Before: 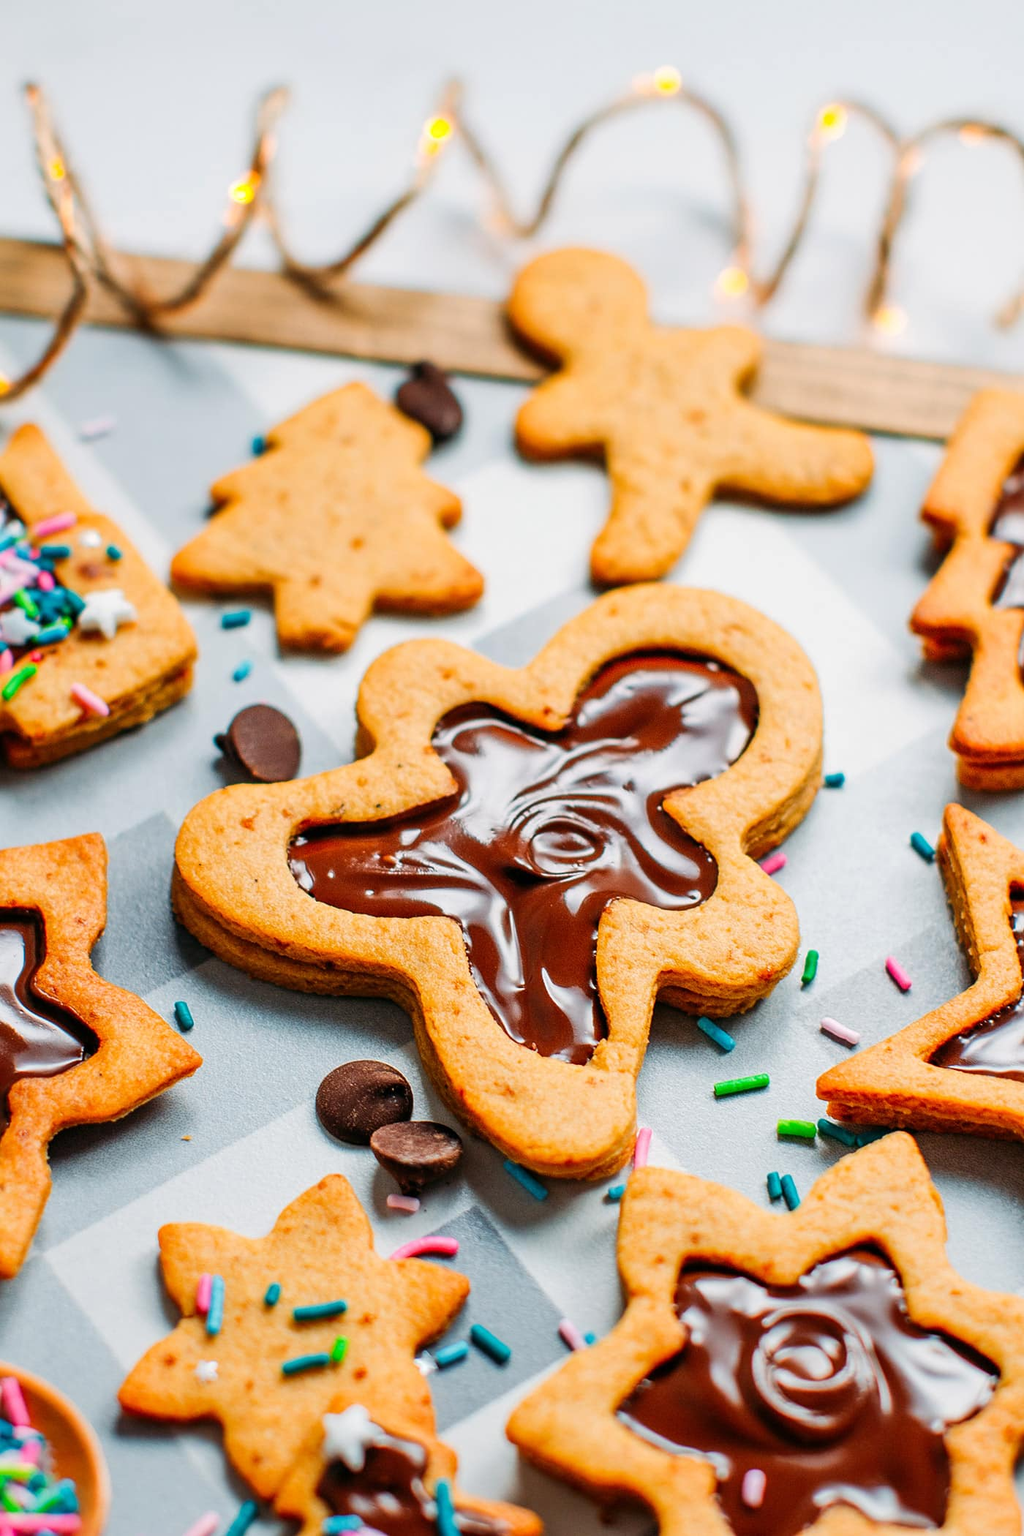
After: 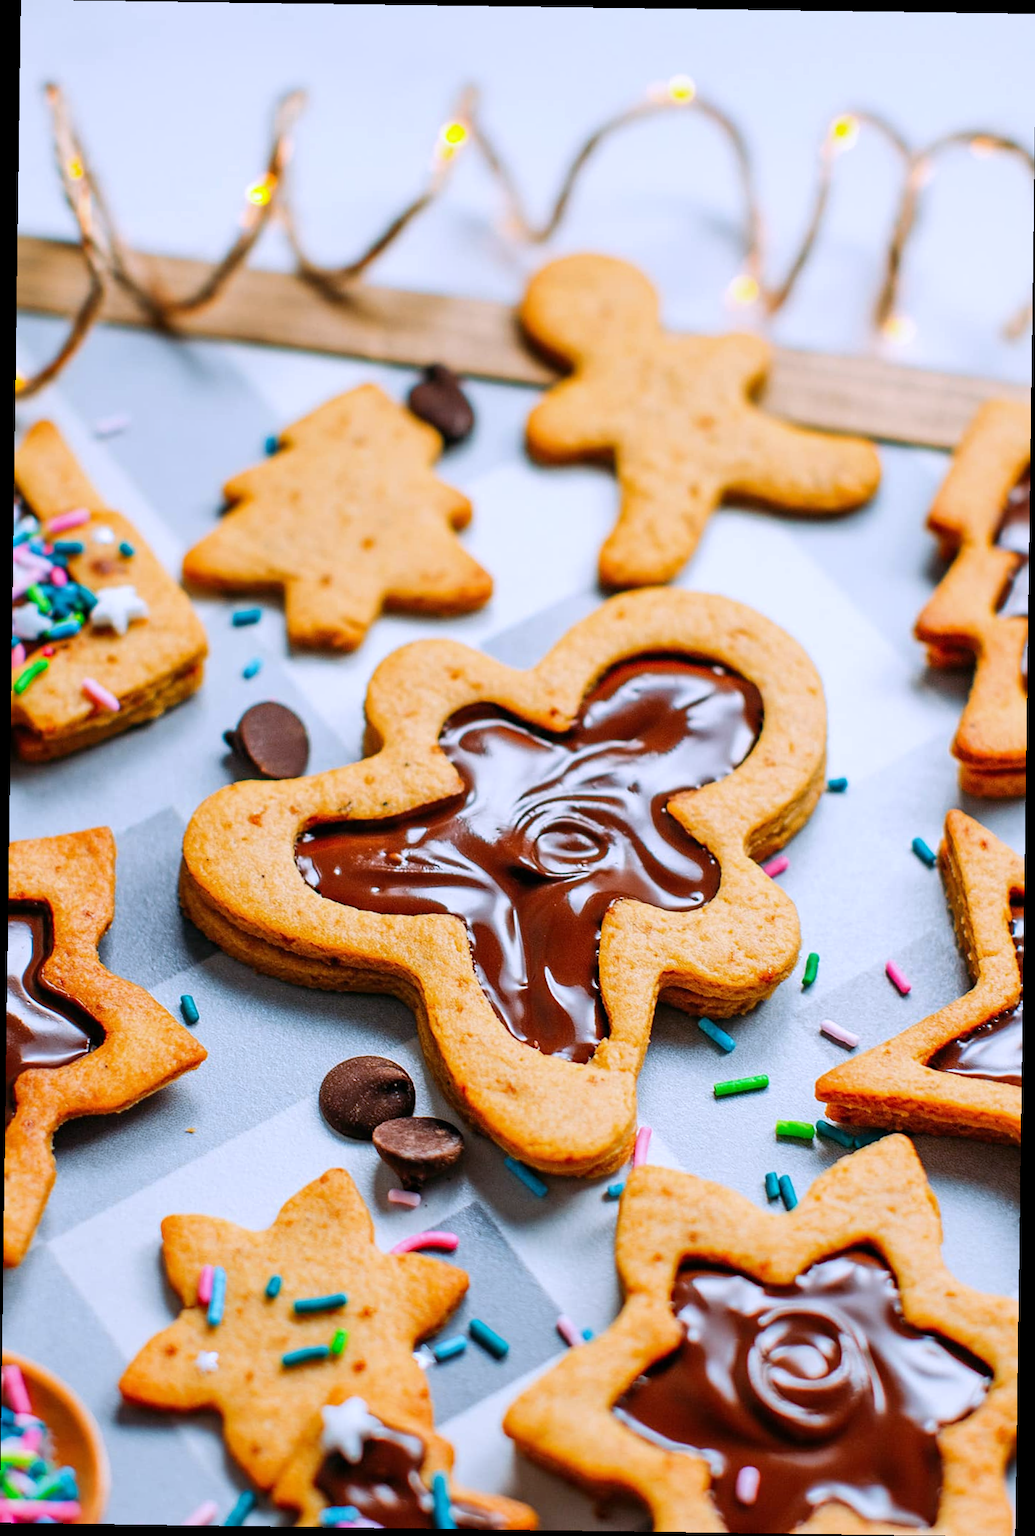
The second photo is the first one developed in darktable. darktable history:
rotate and perspective: rotation 0.8°, automatic cropping off
white balance: red 0.967, blue 1.119, emerald 0.756
